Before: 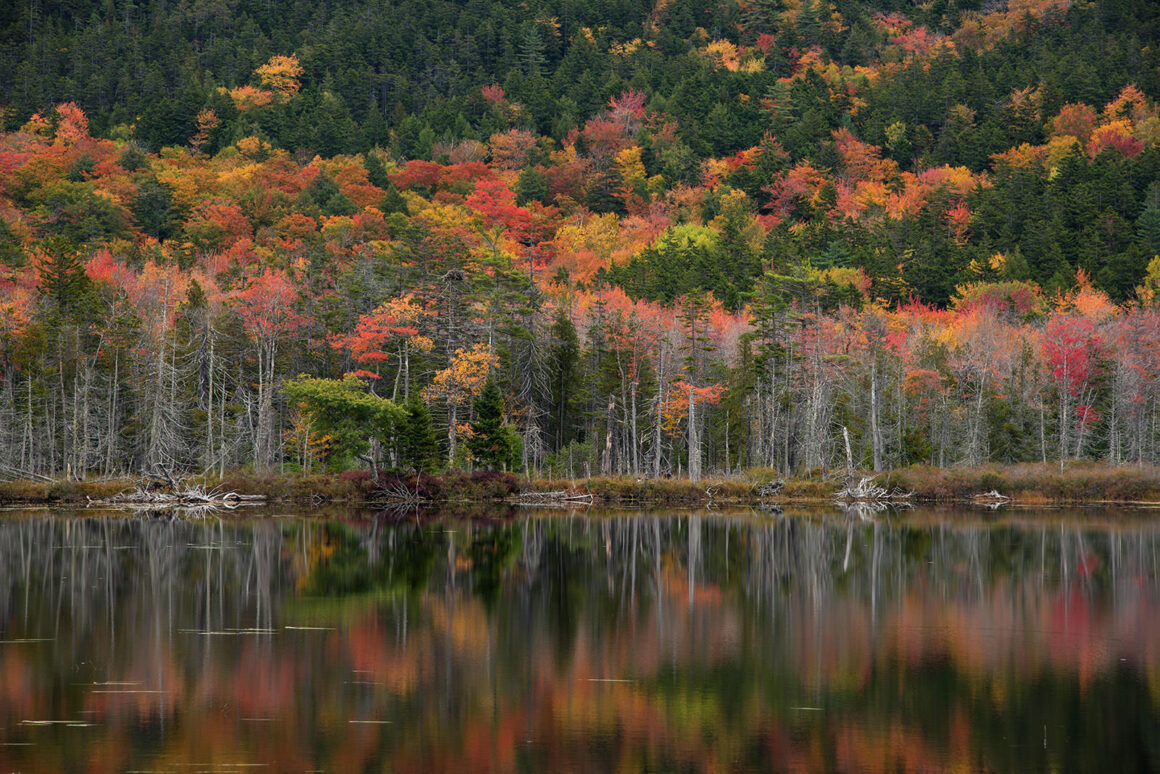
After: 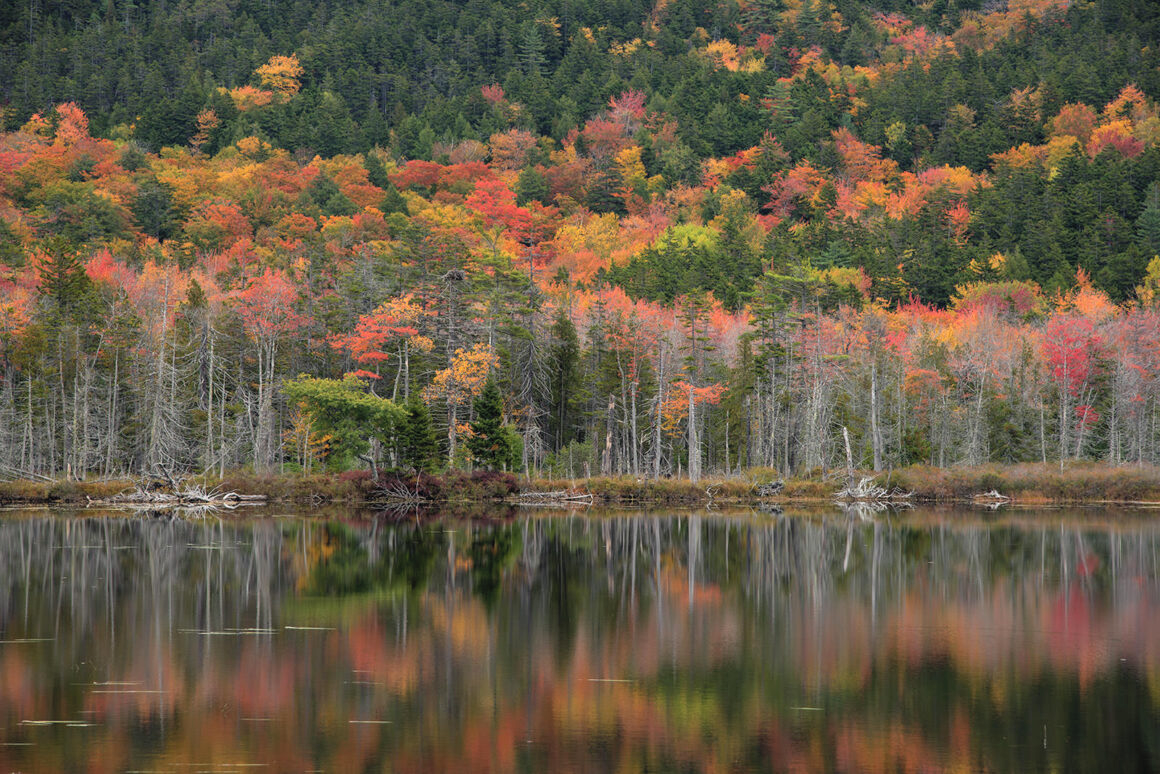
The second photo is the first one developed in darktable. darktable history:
contrast brightness saturation: brightness 0.126
